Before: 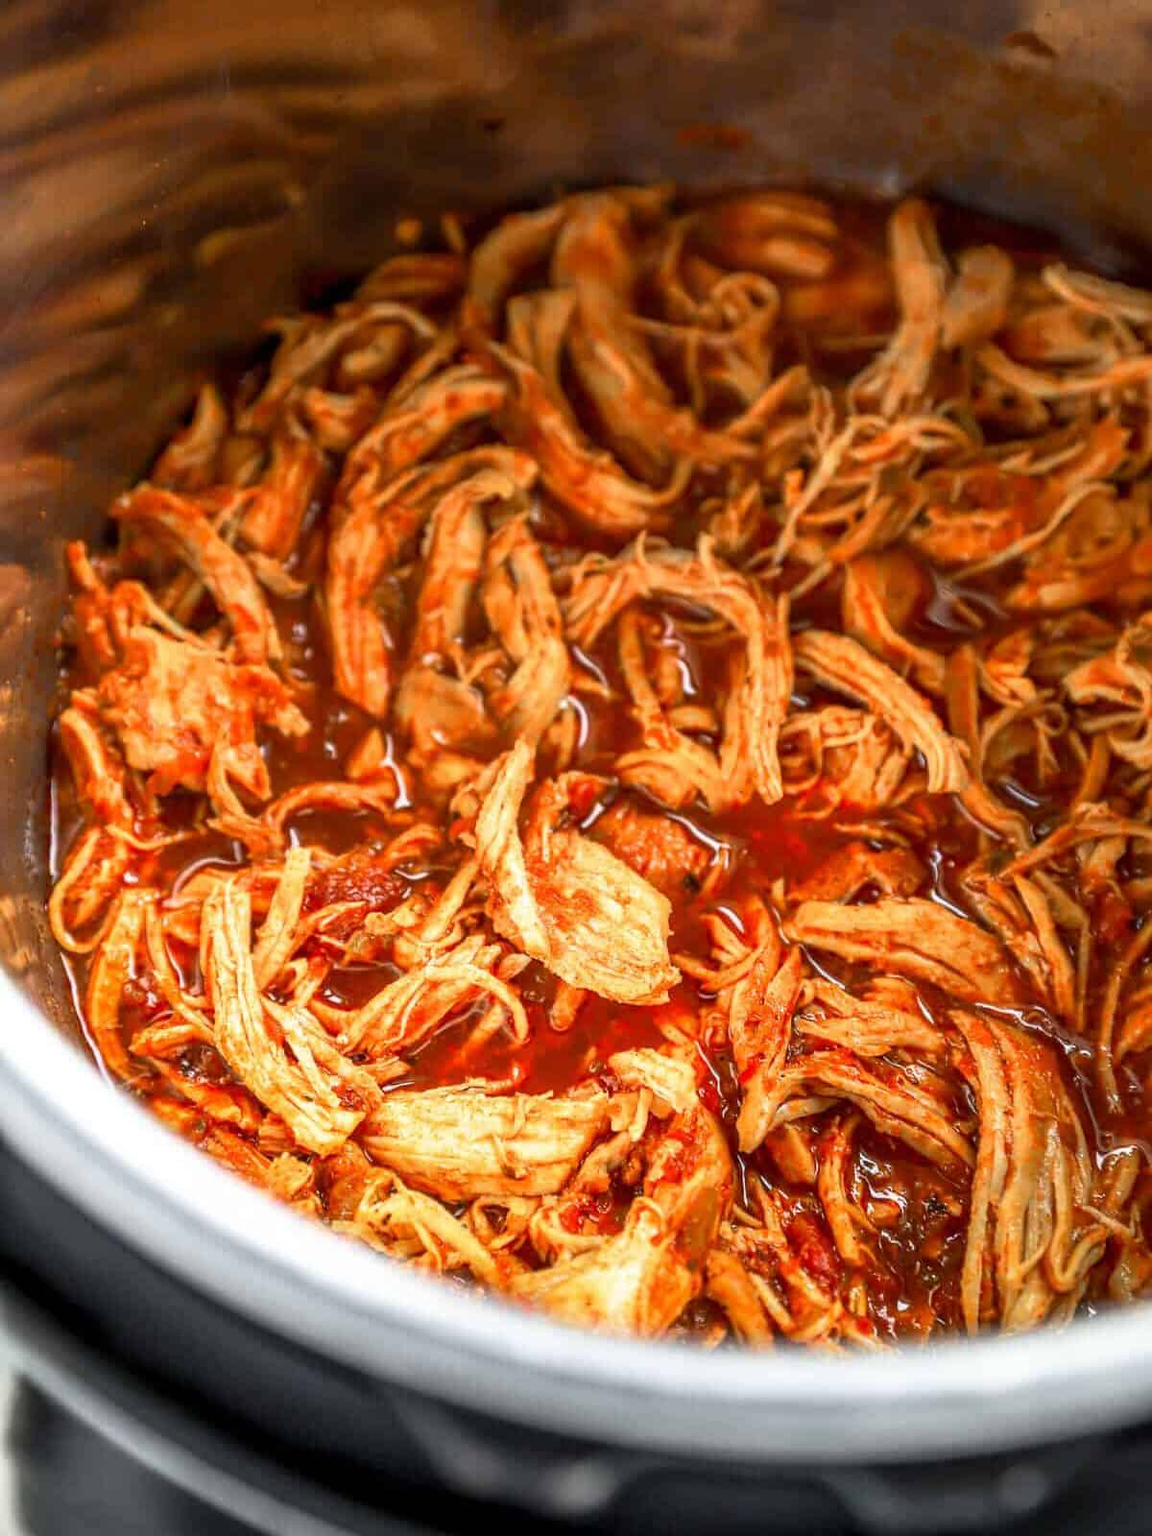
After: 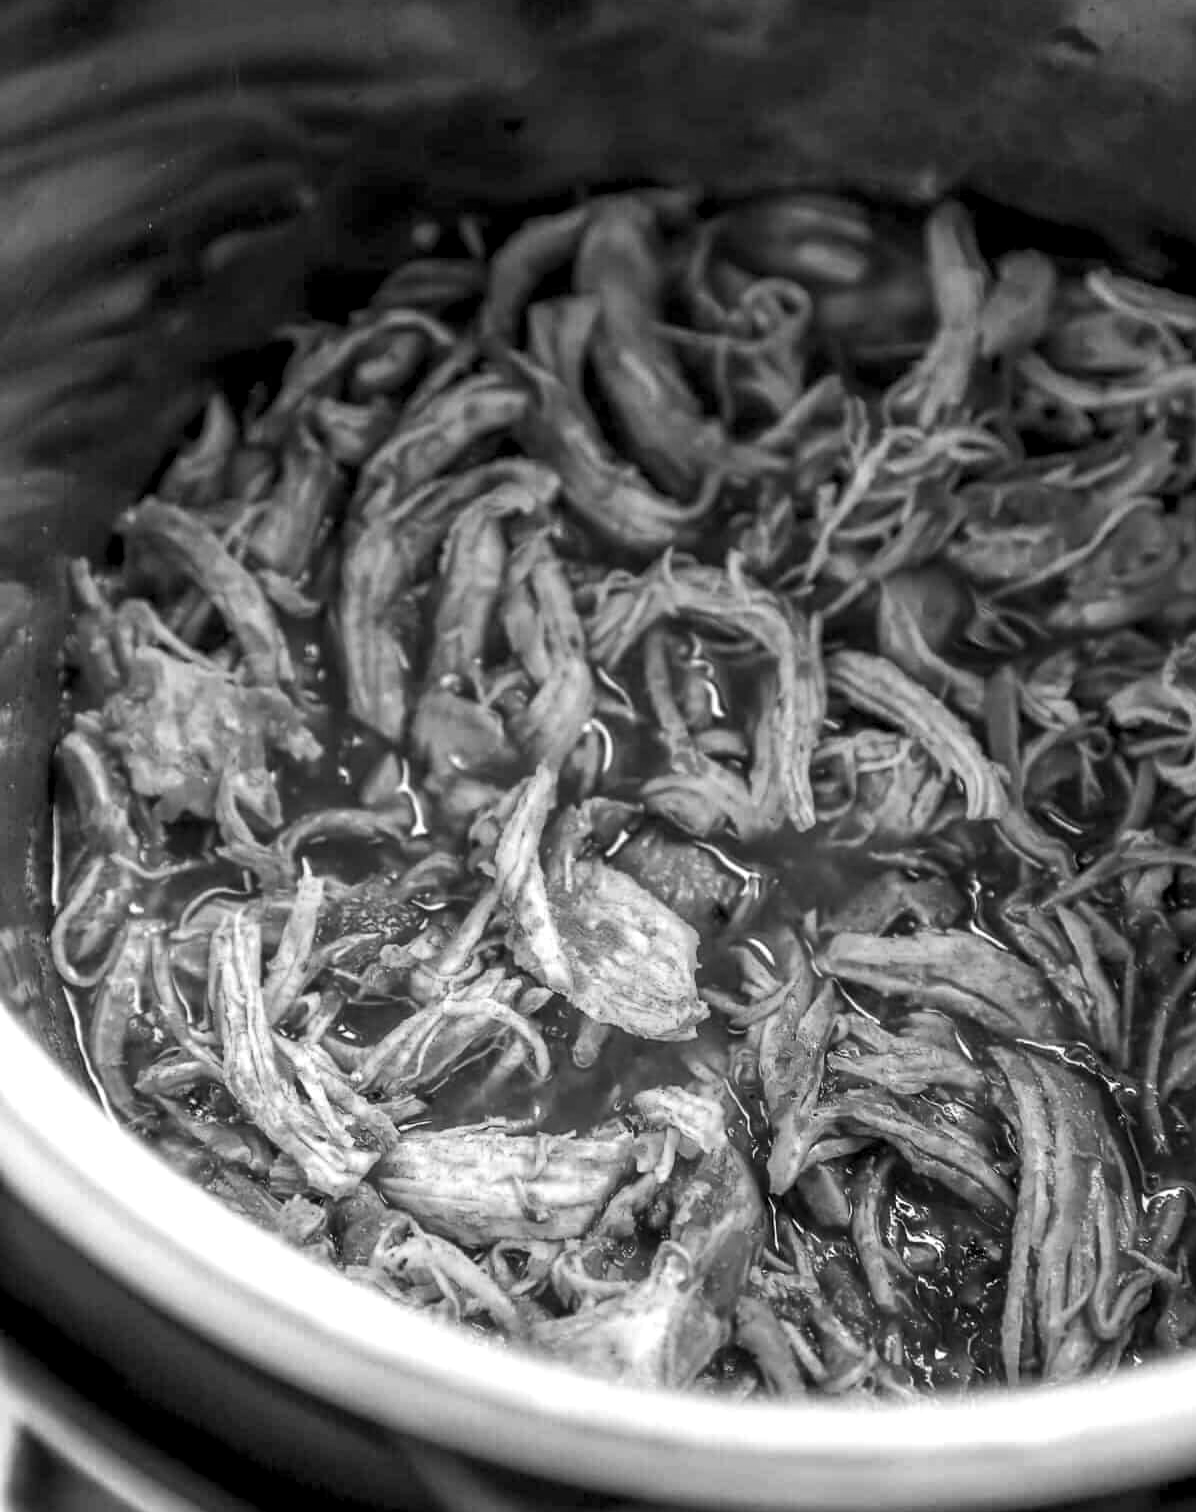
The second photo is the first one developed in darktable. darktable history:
color calibration: output gray [0.22, 0.42, 0.37, 0], illuminant as shot in camera, x 0.358, y 0.373, temperature 4628.91 K
levels: levels [0.062, 0.494, 0.925]
crop: top 0.424%, right 0.261%, bottom 5.075%
